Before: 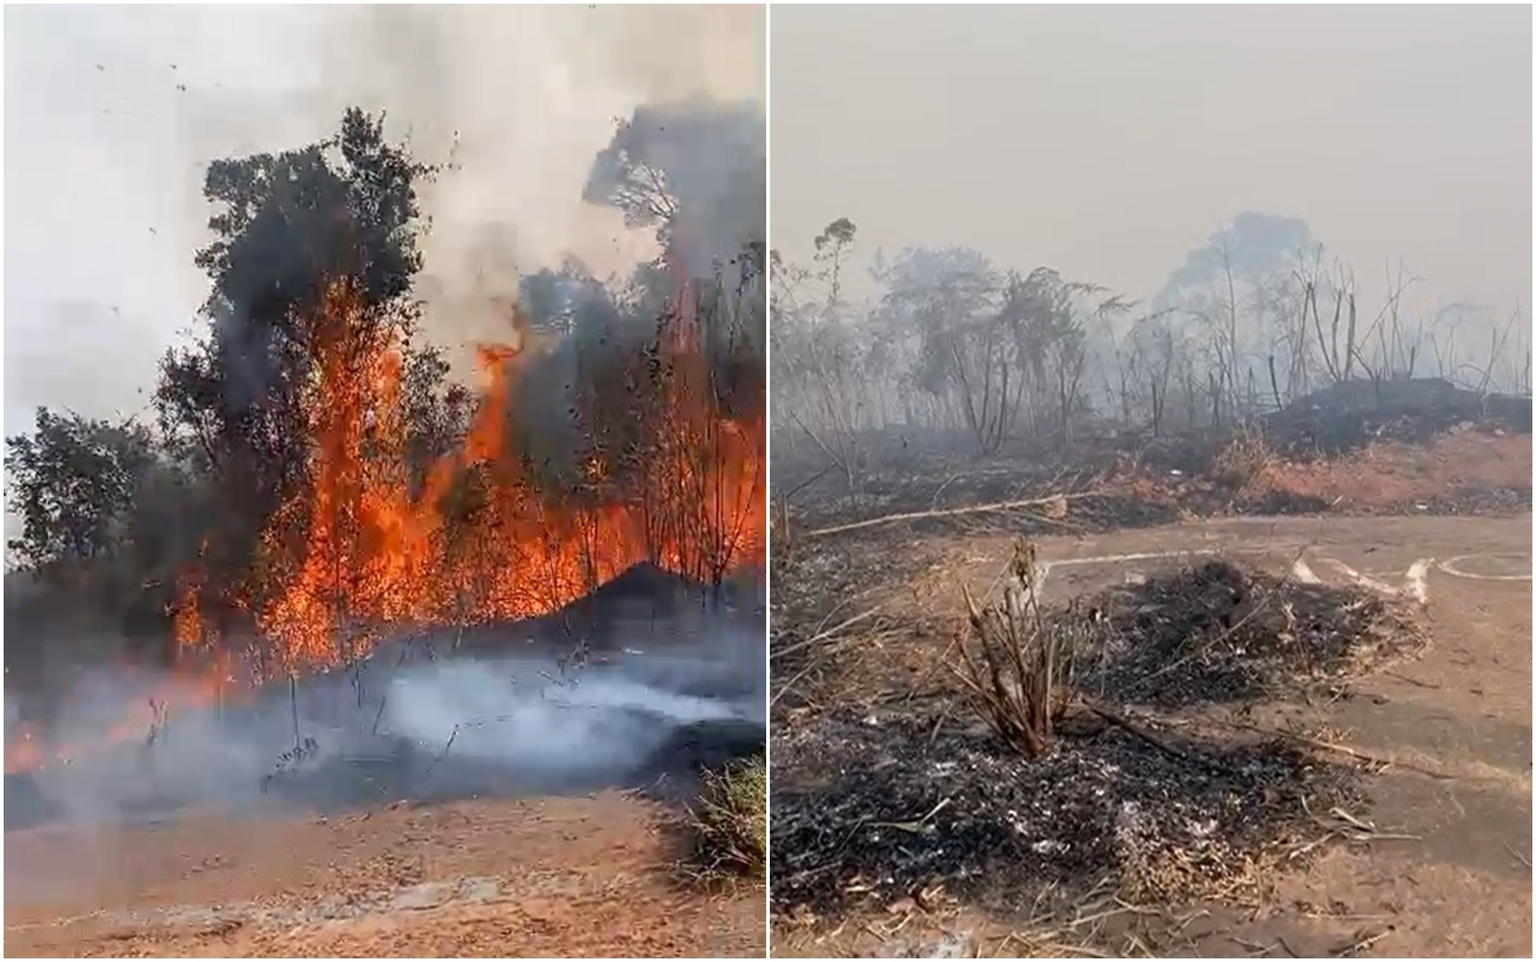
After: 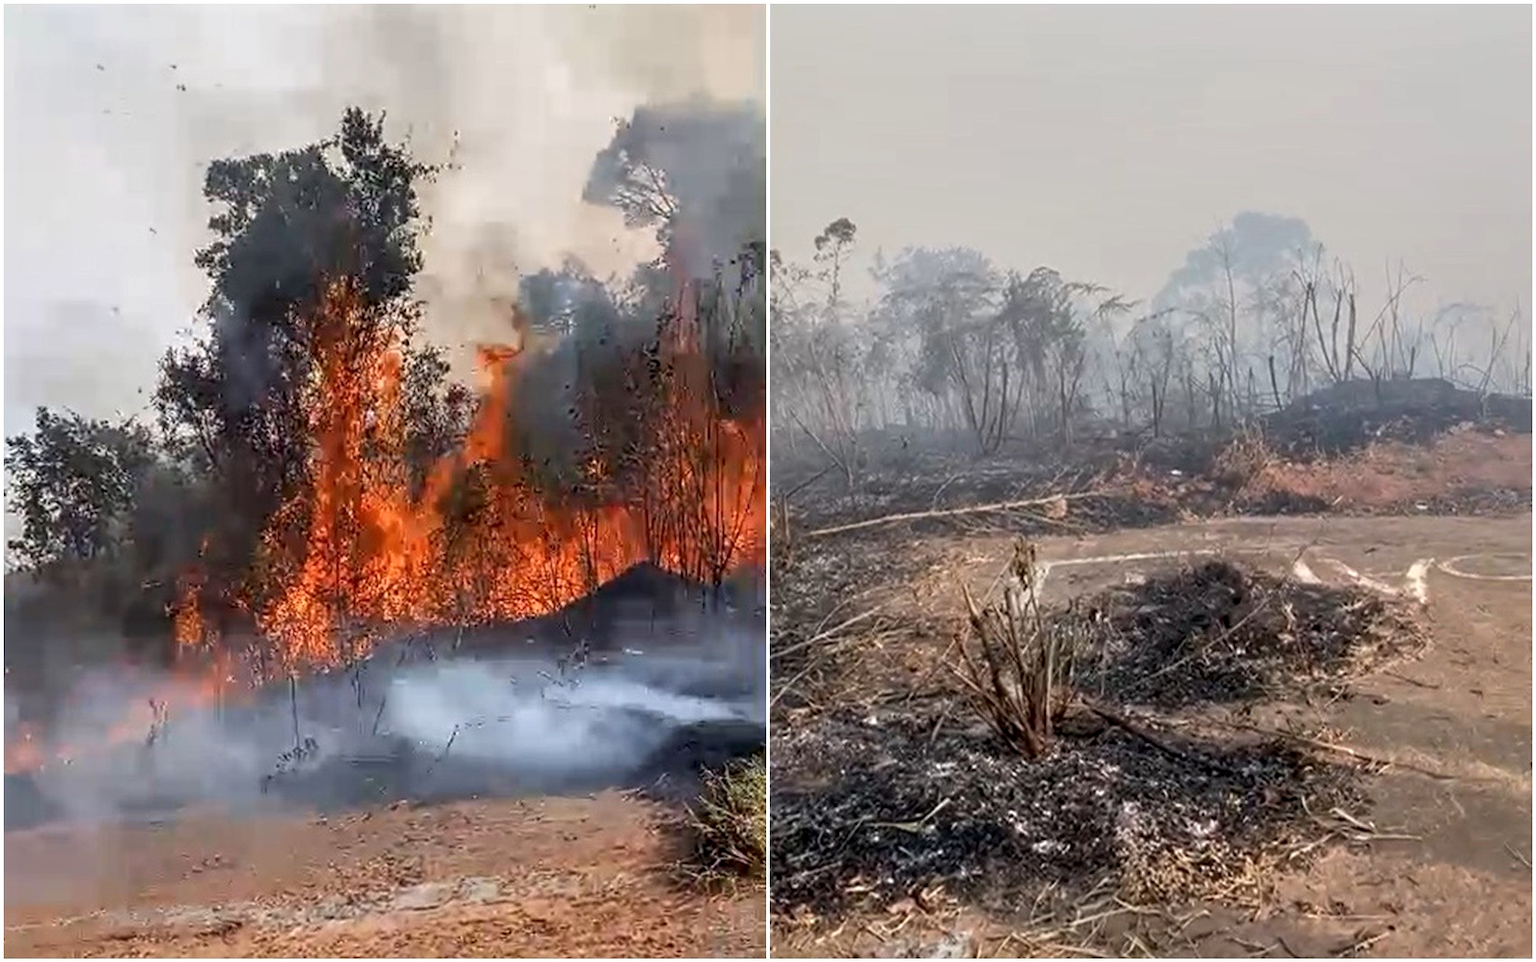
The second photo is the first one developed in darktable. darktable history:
local contrast: detail 130%
contrast brightness saturation: contrast 0.072
